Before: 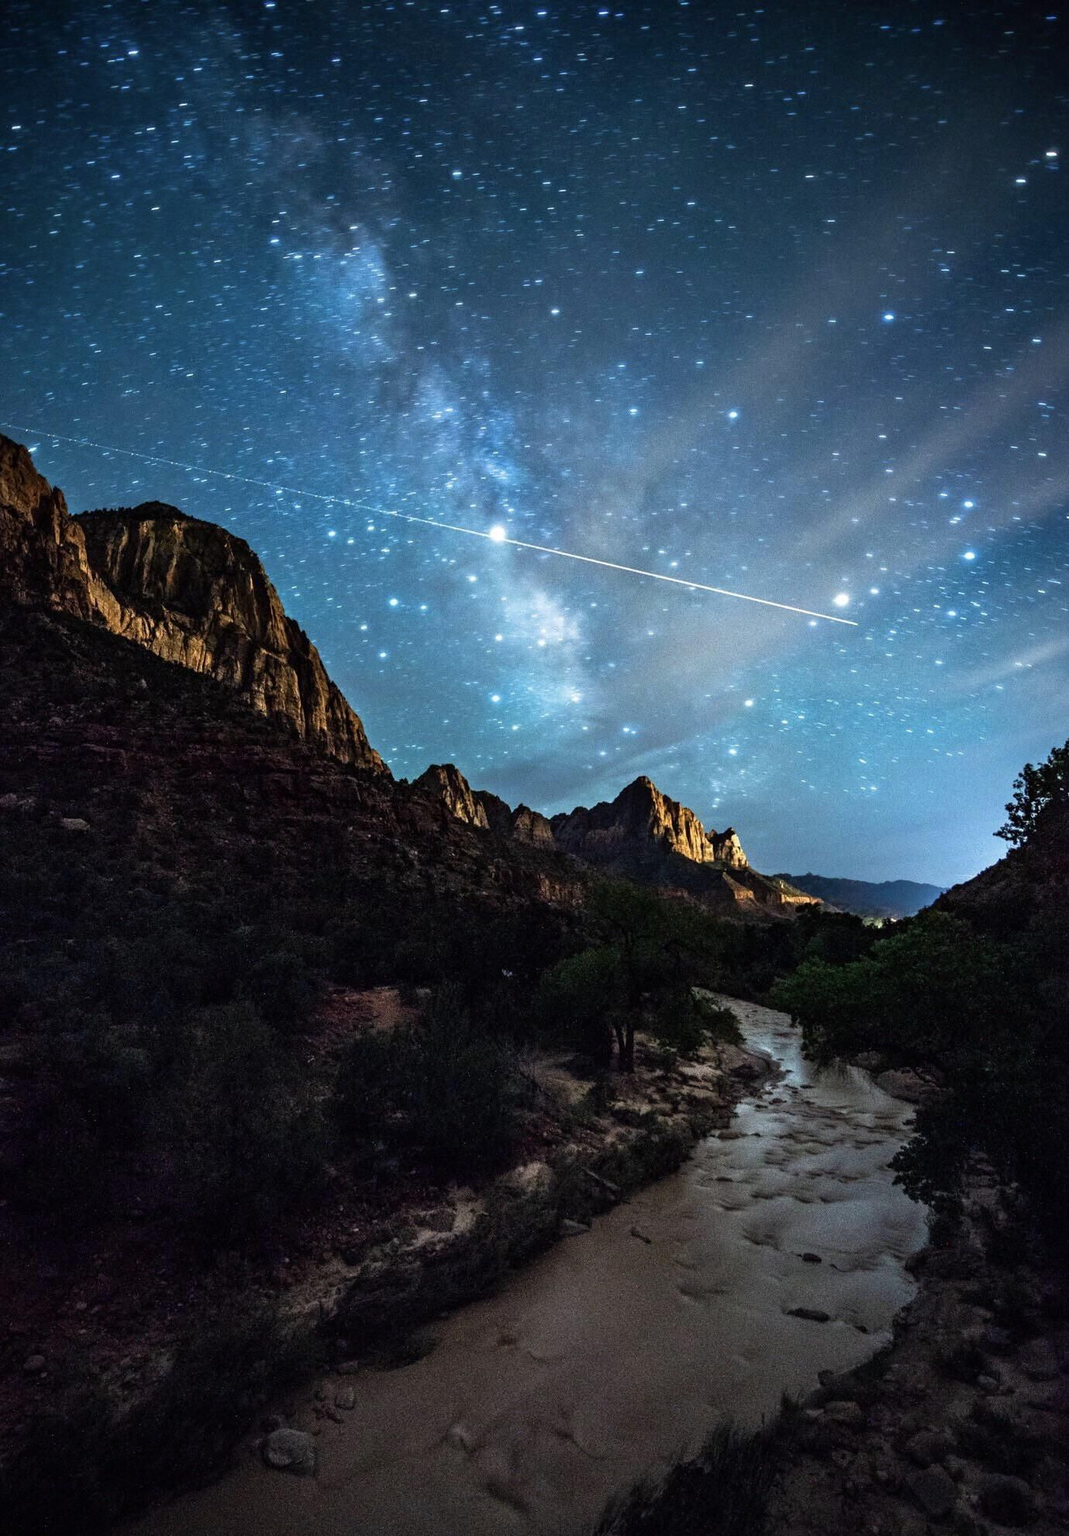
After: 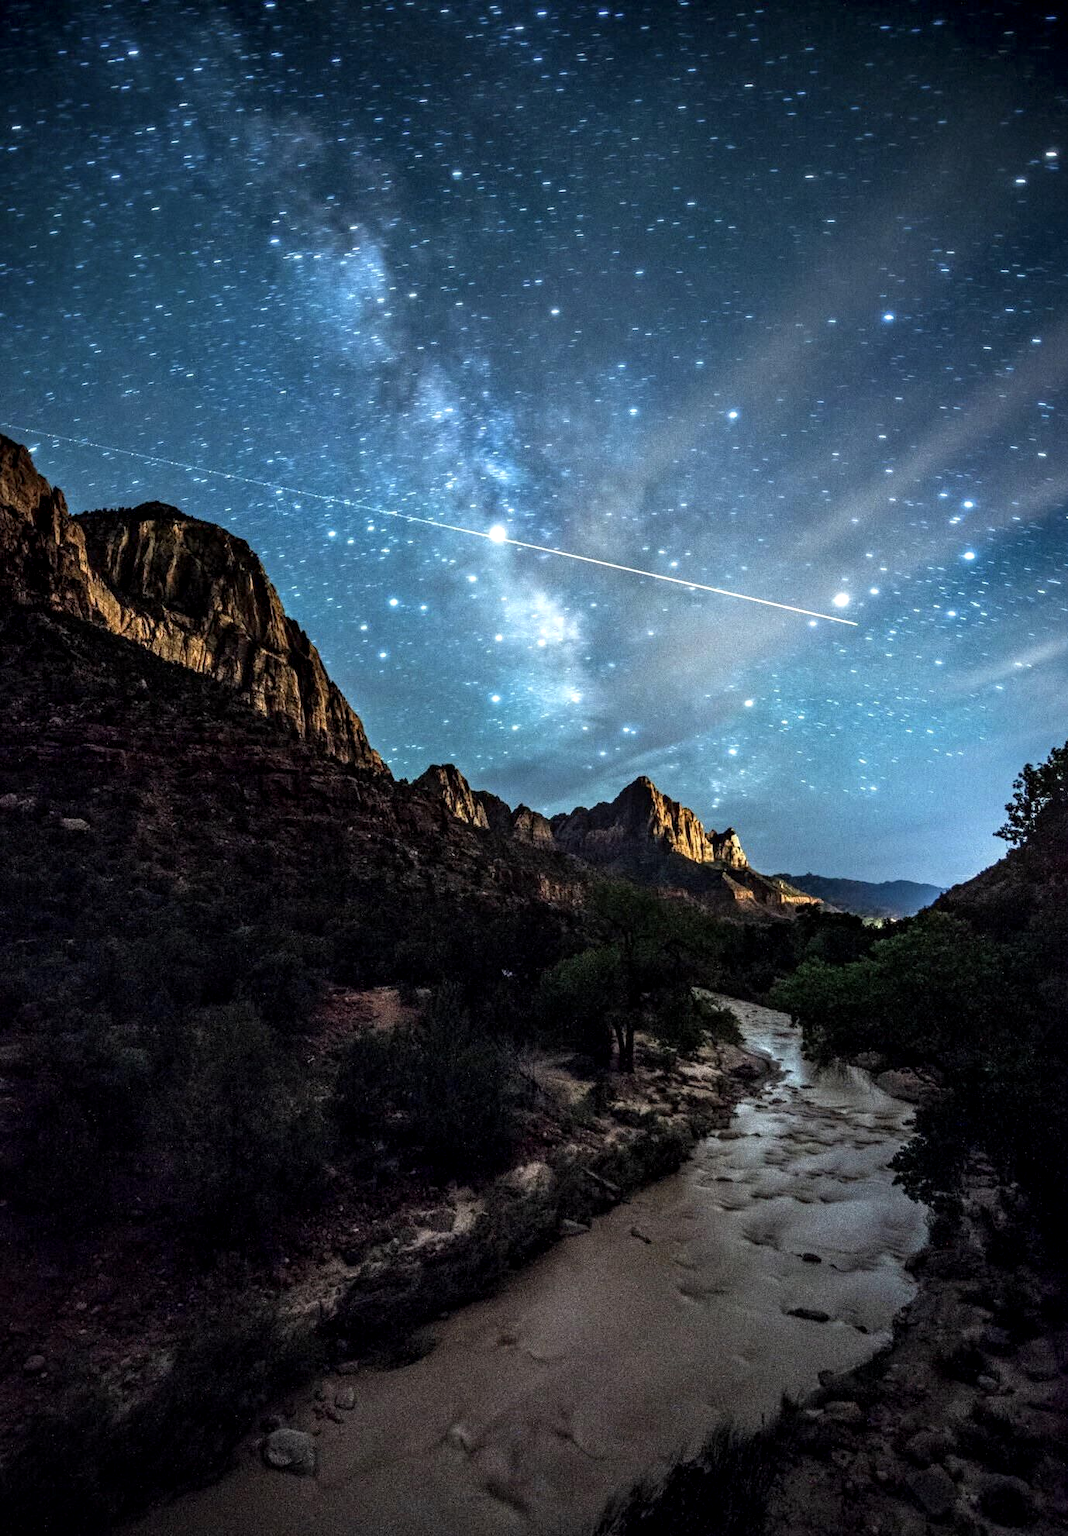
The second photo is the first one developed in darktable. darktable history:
local contrast: highlights 62%, detail 143%, midtone range 0.435
